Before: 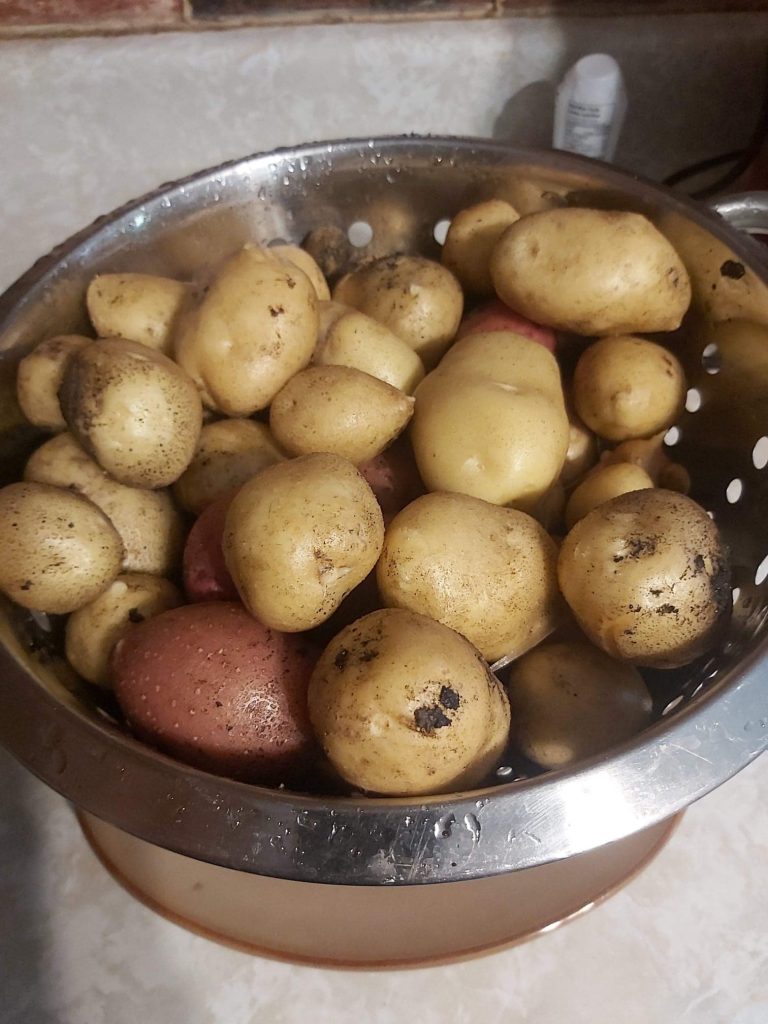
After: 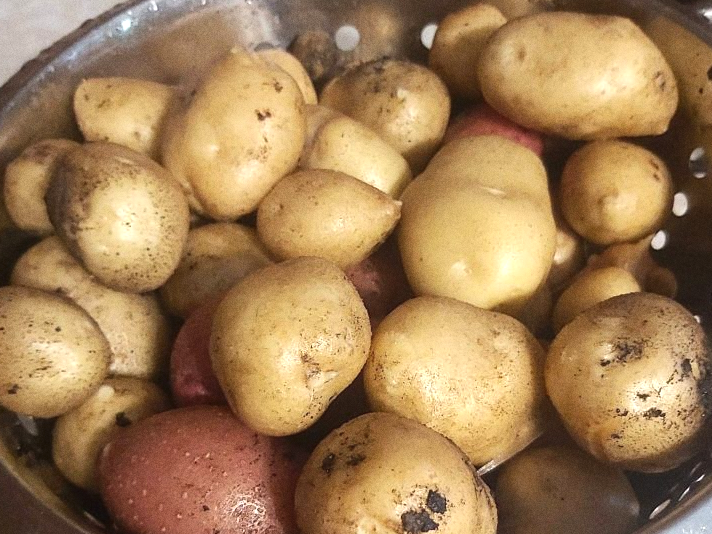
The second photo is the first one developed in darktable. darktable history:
exposure: black level correction -0.002, exposure 0.54 EV, compensate highlight preservation false
grain: on, module defaults
white balance: emerald 1
crop: left 1.744%, top 19.225%, right 5.069%, bottom 28.357%
